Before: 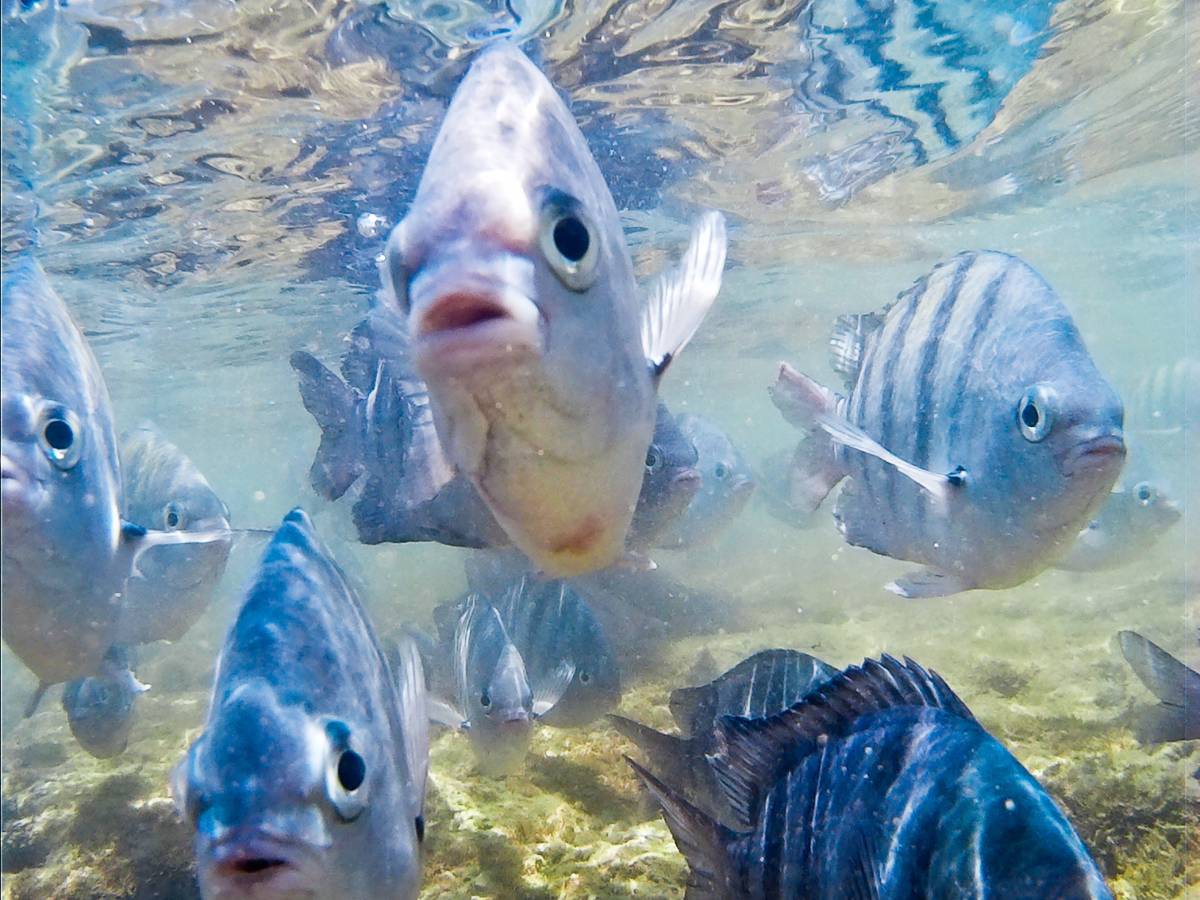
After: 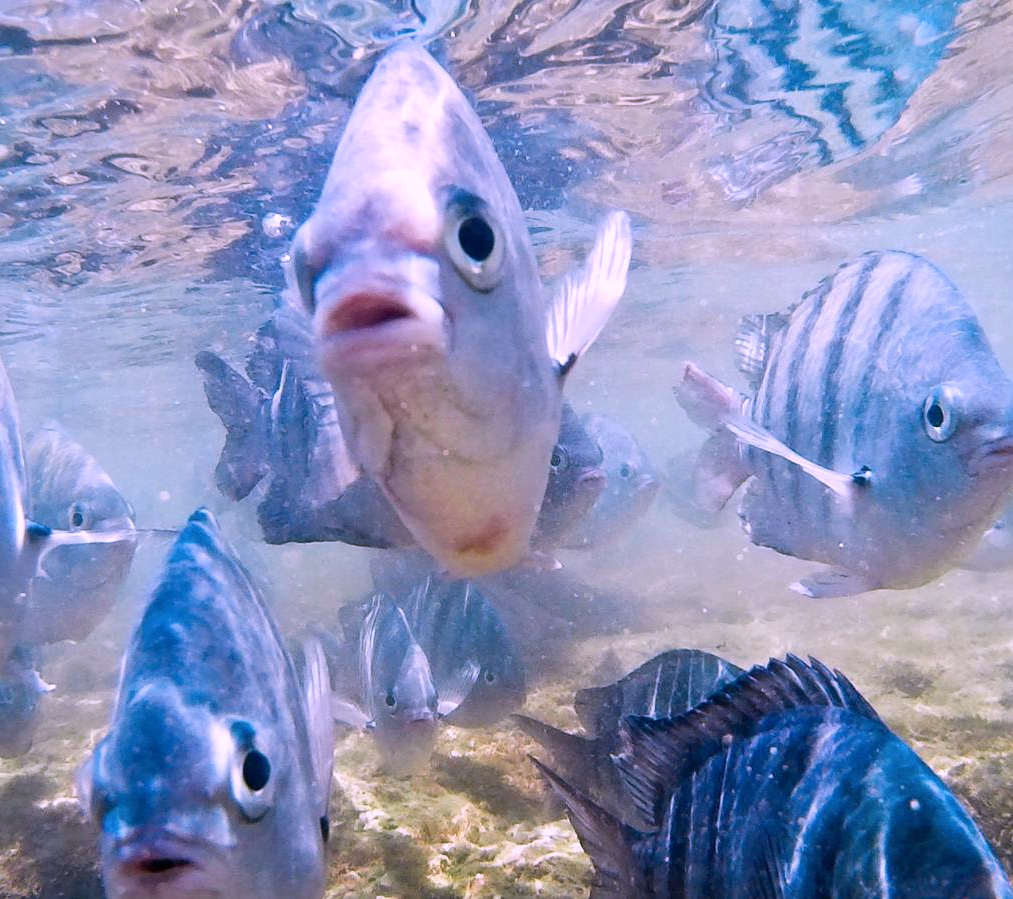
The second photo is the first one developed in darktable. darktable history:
crop: left 7.992%, right 7.528%
color correction: highlights a* 16.22, highlights b* -20.42
